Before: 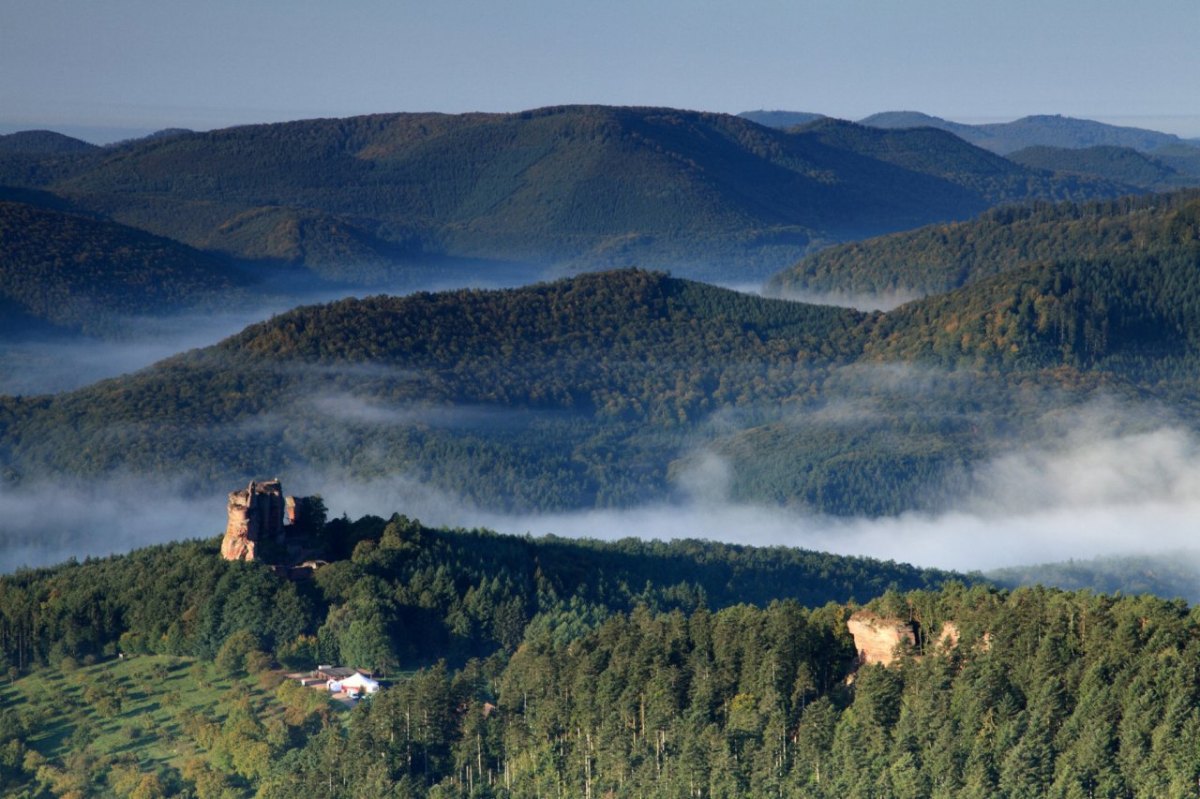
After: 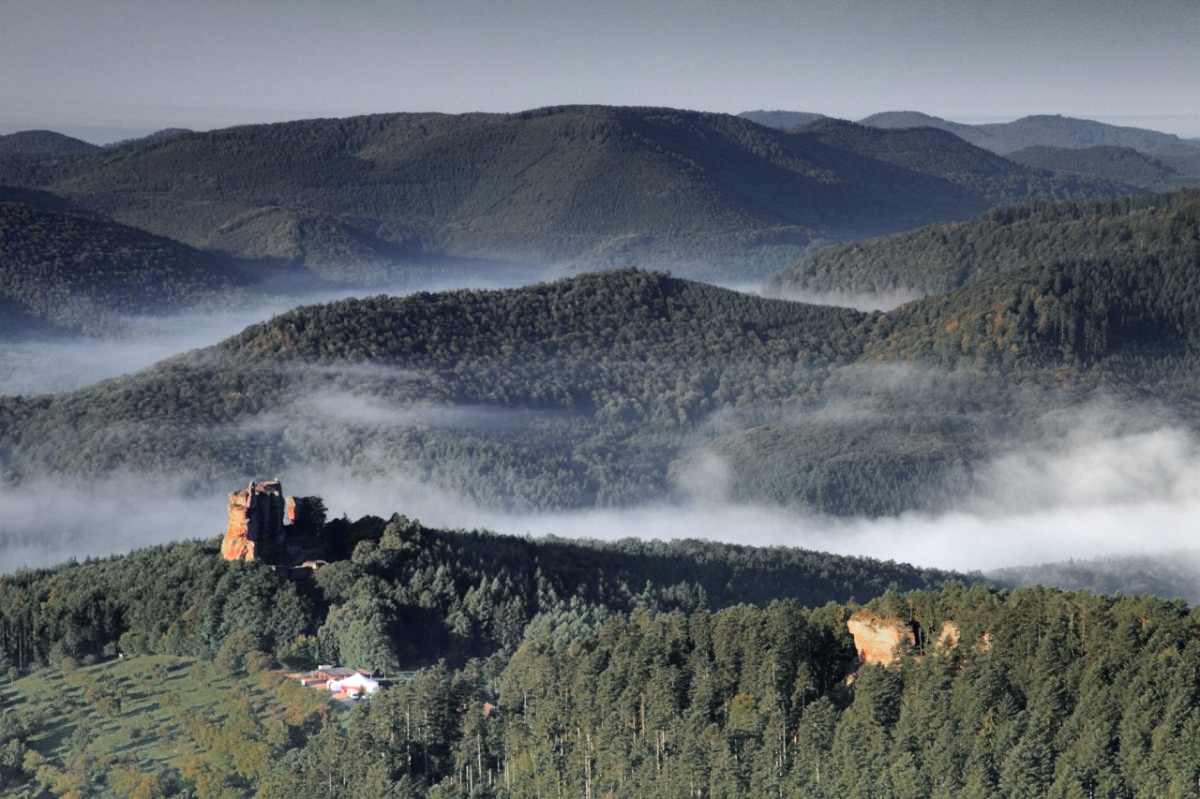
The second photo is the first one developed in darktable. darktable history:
color zones: curves: ch0 [(0, 0.48) (0.209, 0.398) (0.305, 0.332) (0.429, 0.493) (0.571, 0.5) (0.714, 0.5) (0.857, 0.5) (1, 0.48)]; ch1 [(0, 0.736) (0.143, 0.625) (0.225, 0.371) (0.429, 0.256) (0.571, 0.241) (0.714, 0.213) (0.857, 0.48) (1, 0.736)]; ch2 [(0, 0.448) (0.143, 0.498) (0.286, 0.5) (0.429, 0.5) (0.571, 0.5) (0.714, 0.5) (0.857, 0.5) (1, 0.448)]
shadows and highlights: radius 124.36, shadows 99.22, white point adjustment -3, highlights -99.05, soften with gaussian
tone equalizer: -8 EV -0.433 EV, -7 EV -0.387 EV, -6 EV -0.319 EV, -5 EV -0.248 EV, -3 EV 0.2 EV, -2 EV 0.342 EV, -1 EV 0.379 EV, +0 EV 0.398 EV
